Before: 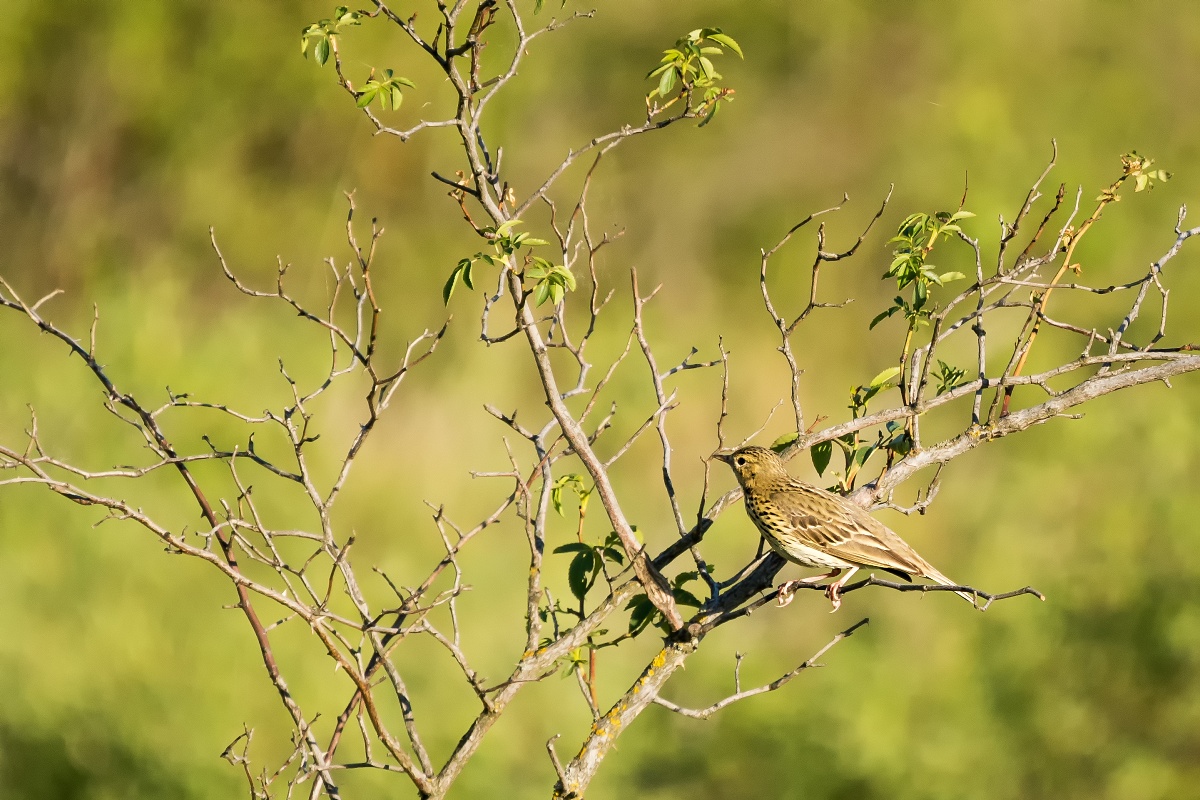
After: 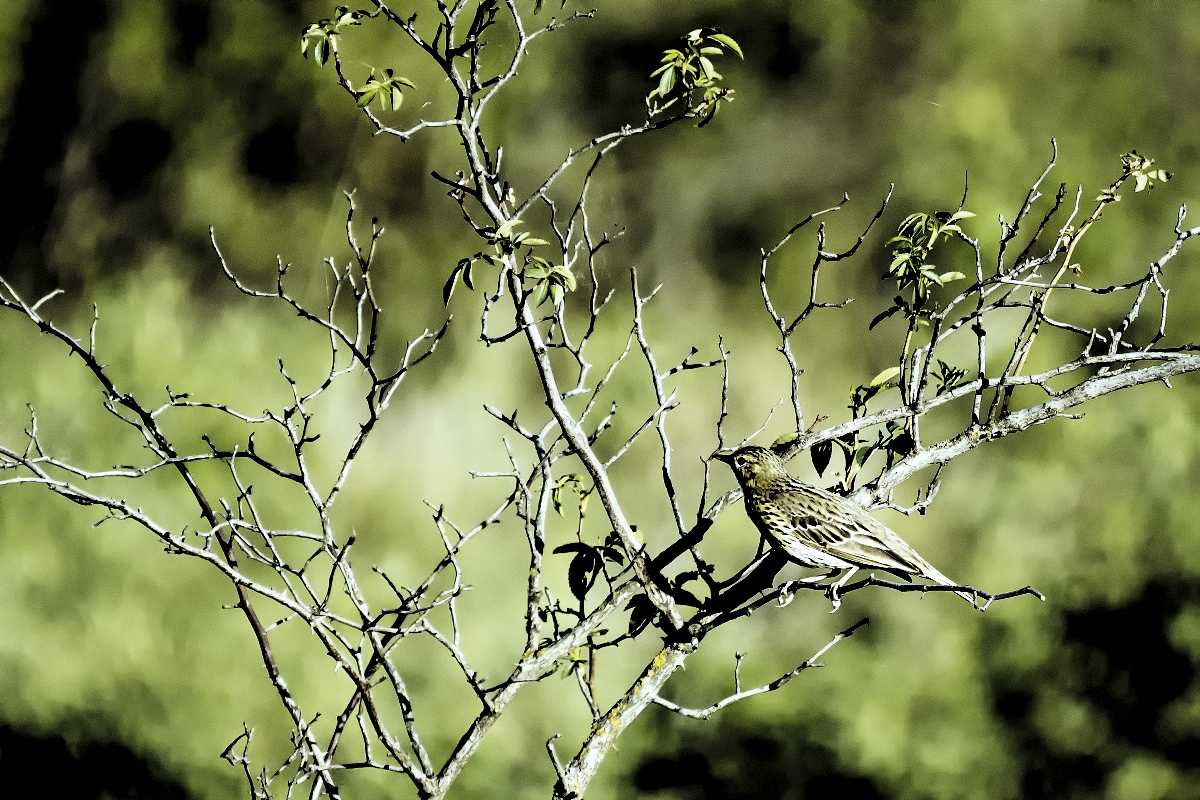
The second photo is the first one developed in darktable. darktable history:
color balance rgb: shadows lift › chroma 7.23%, shadows lift › hue 246.48°, highlights gain › chroma 5.38%, highlights gain › hue 196.93°, white fulcrum 1 EV
levels: mode automatic, black 8.58%, gray 59.42%, levels [0, 0.445, 1]
base curve: curves: ch0 [(0, 0.003) (0.001, 0.002) (0.006, 0.004) (0.02, 0.022) (0.048, 0.086) (0.094, 0.234) (0.162, 0.431) (0.258, 0.629) (0.385, 0.8) (0.548, 0.918) (0.751, 0.988) (1, 1)], preserve colors none
